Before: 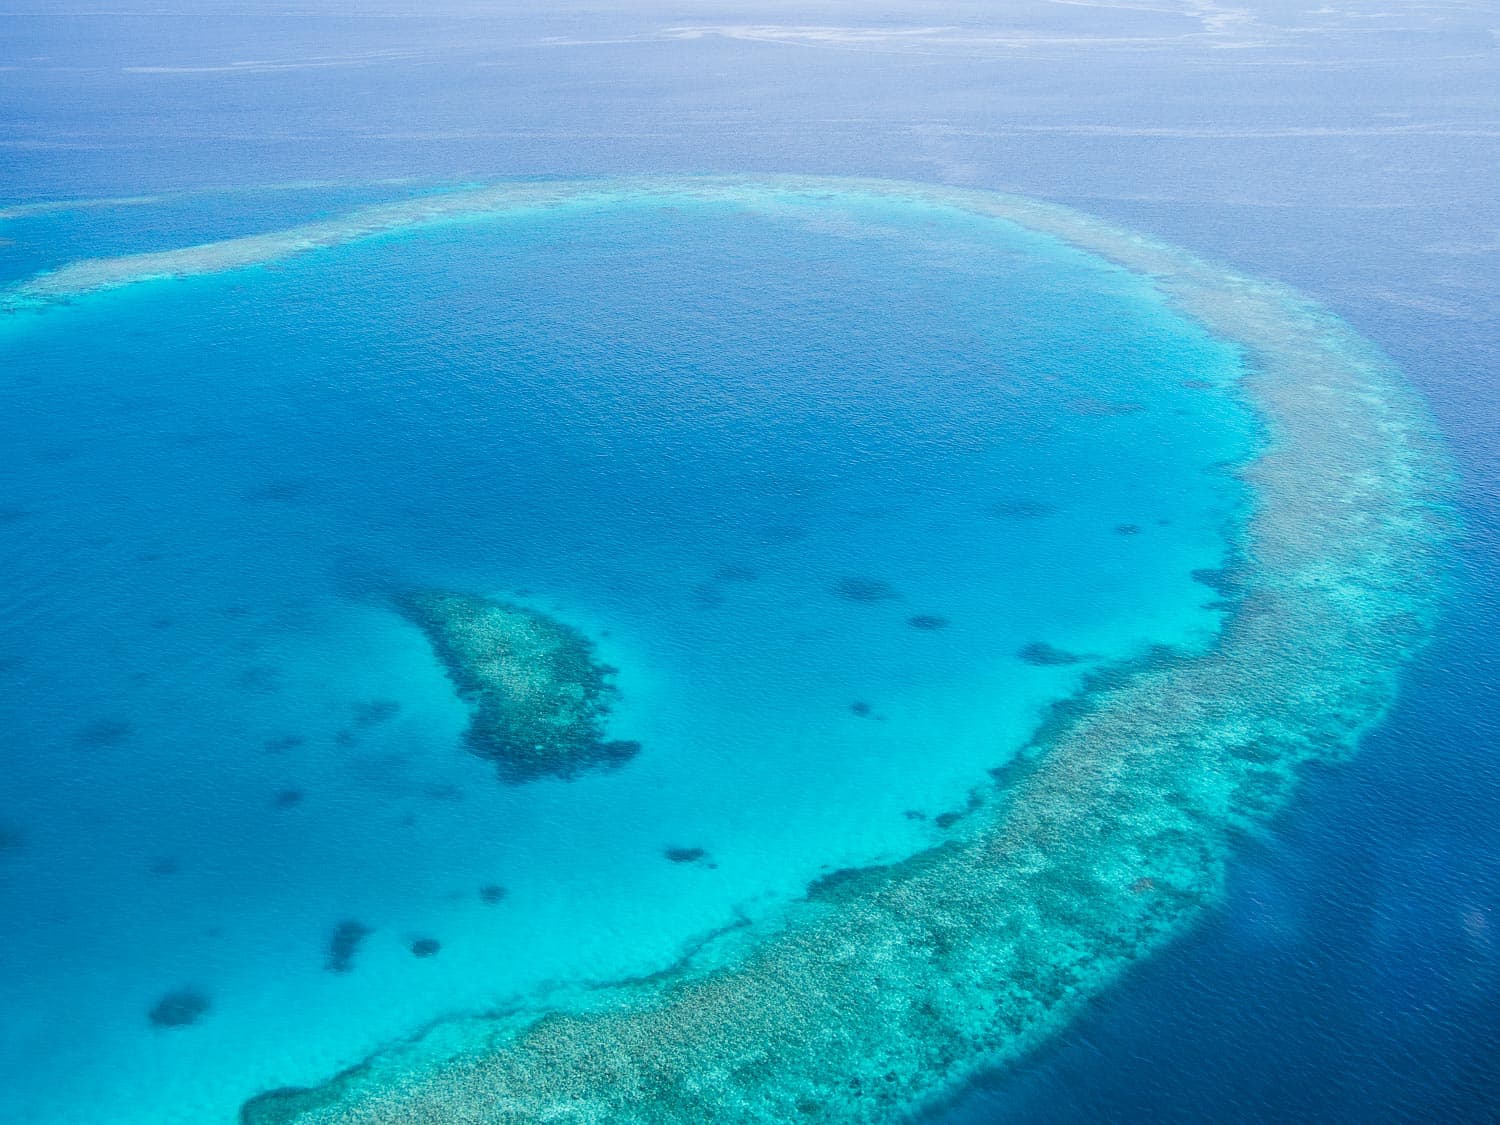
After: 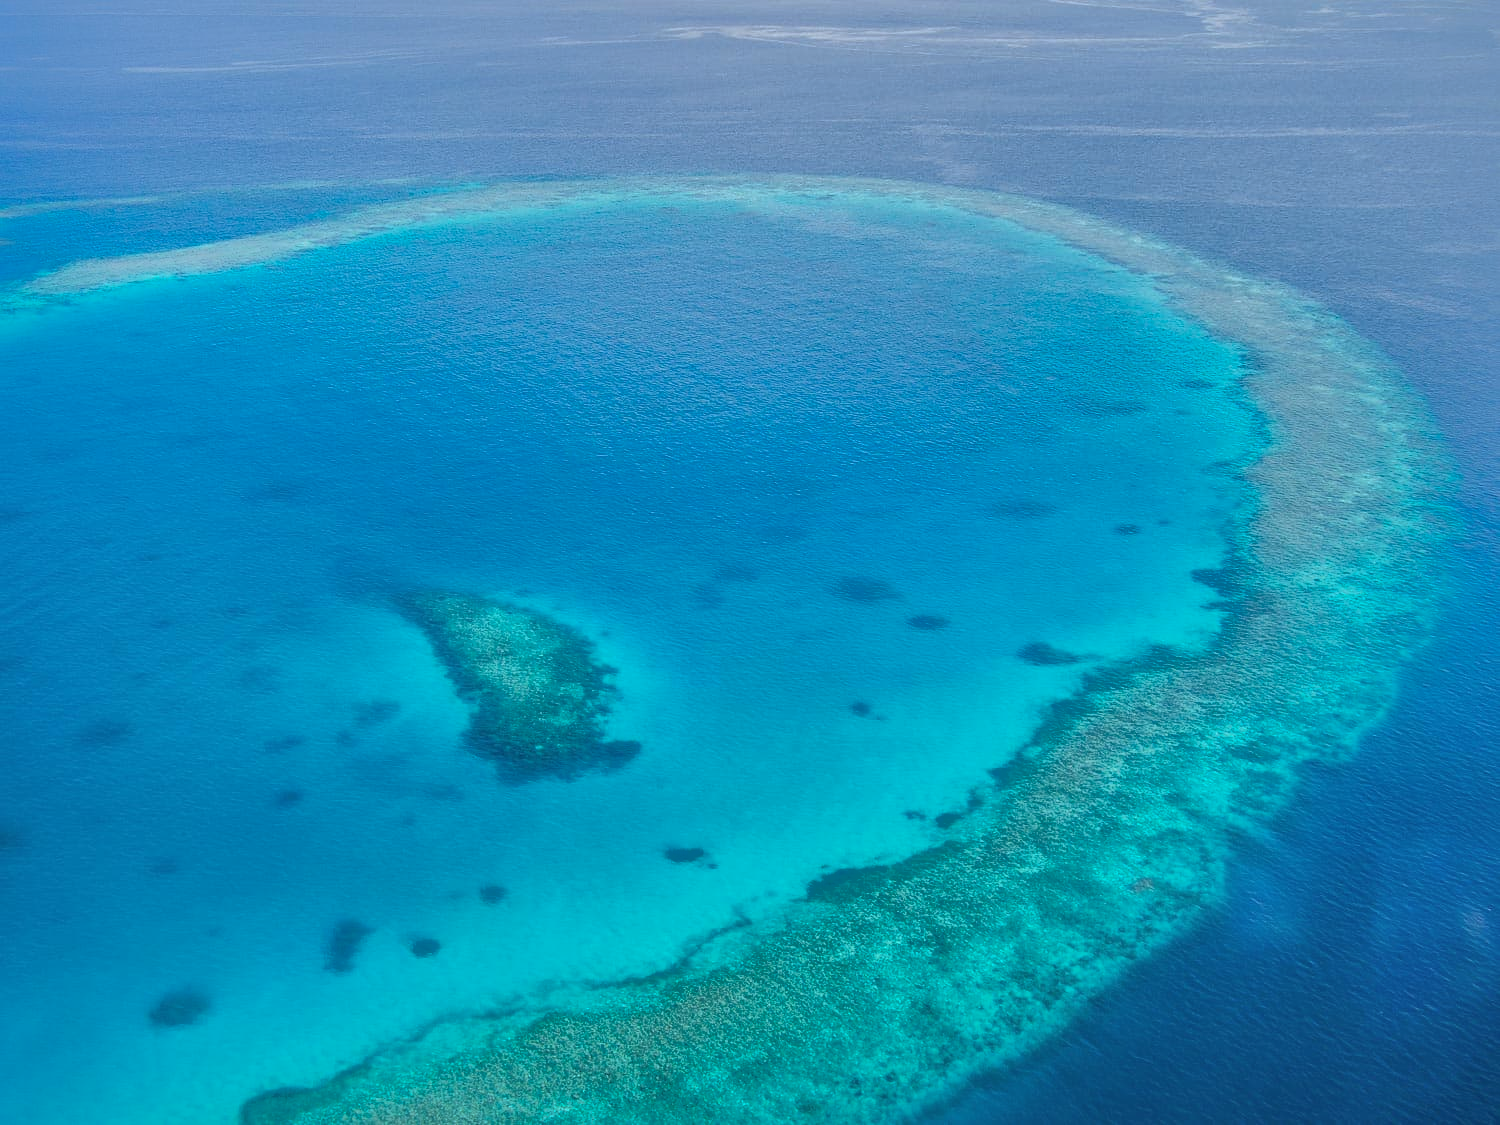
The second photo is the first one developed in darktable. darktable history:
shadows and highlights: shadows 38.49, highlights -75.27
